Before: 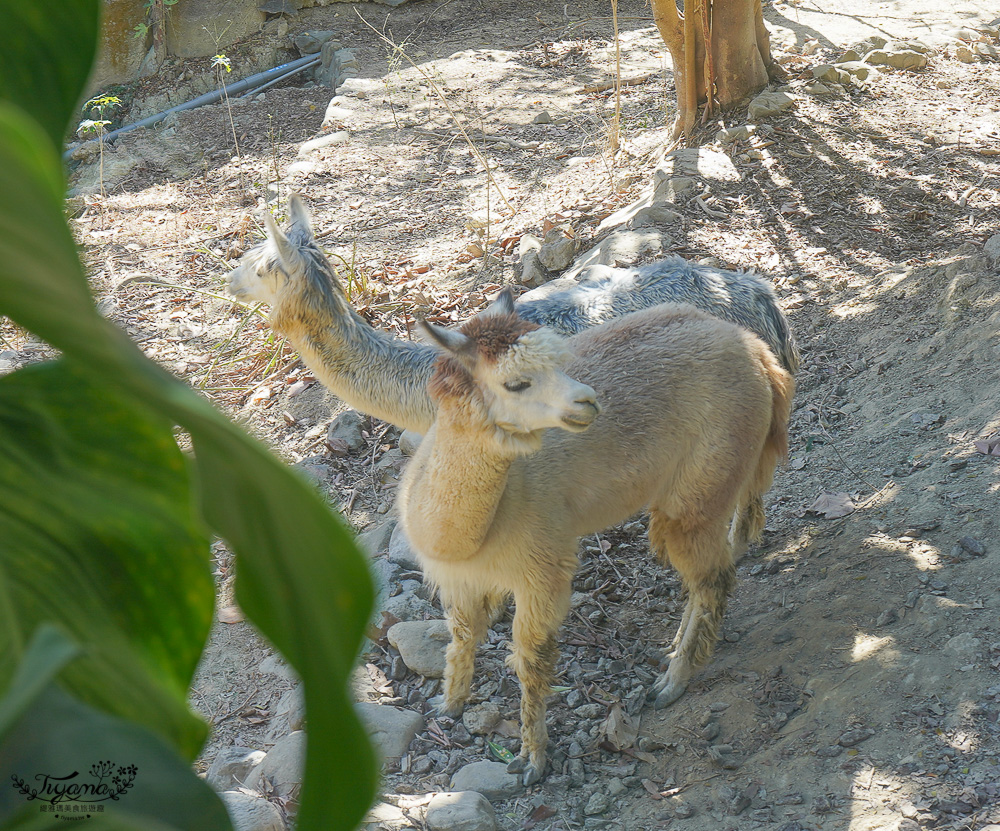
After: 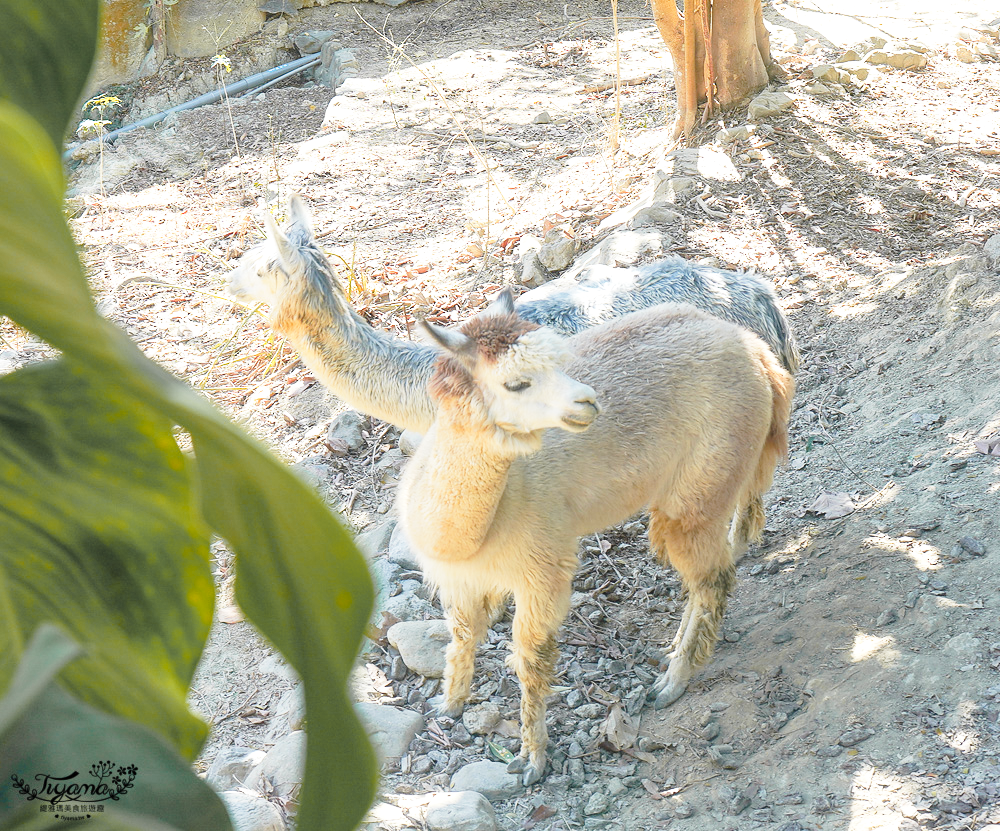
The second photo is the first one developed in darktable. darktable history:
color zones: curves: ch1 [(0.29, 0.492) (0.373, 0.185) (0.509, 0.481)]; ch2 [(0.25, 0.462) (0.749, 0.457)]
base curve: curves: ch0 [(0, 0) (0.028, 0.03) (0.121, 0.232) (0.46, 0.748) (0.859, 0.968) (1, 1)], preserve colors none
exposure: exposure 0.423 EV, compensate highlight preservation false
